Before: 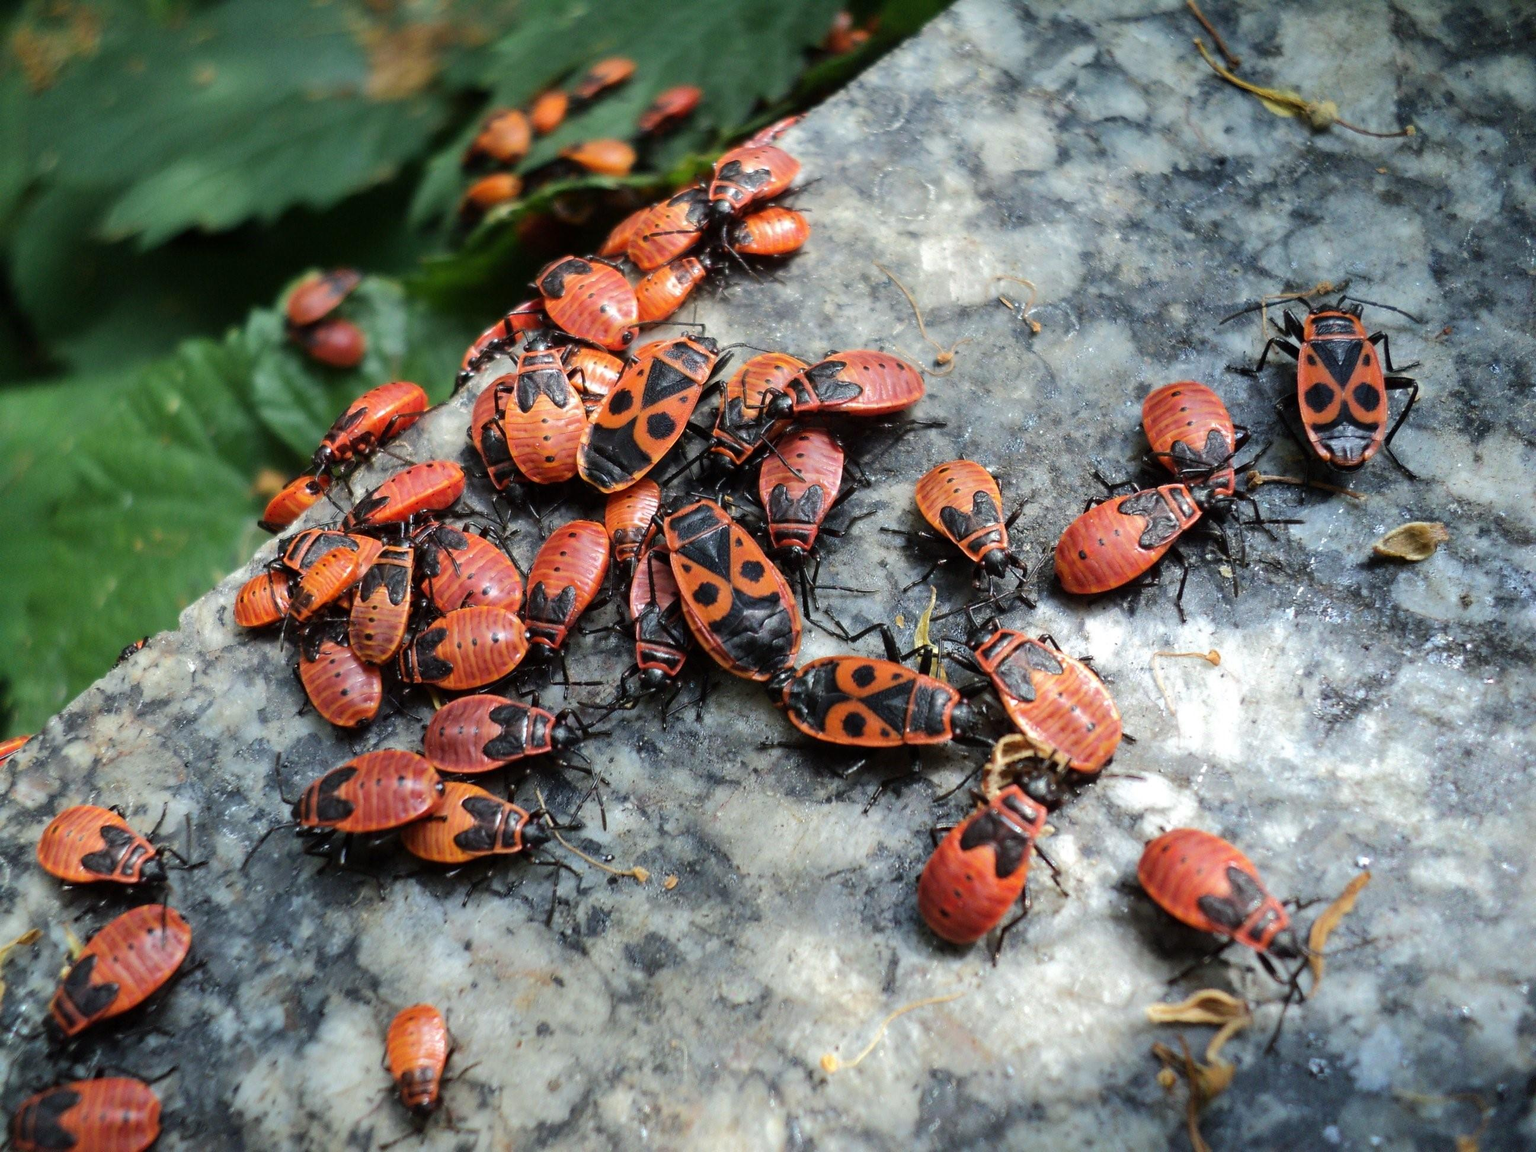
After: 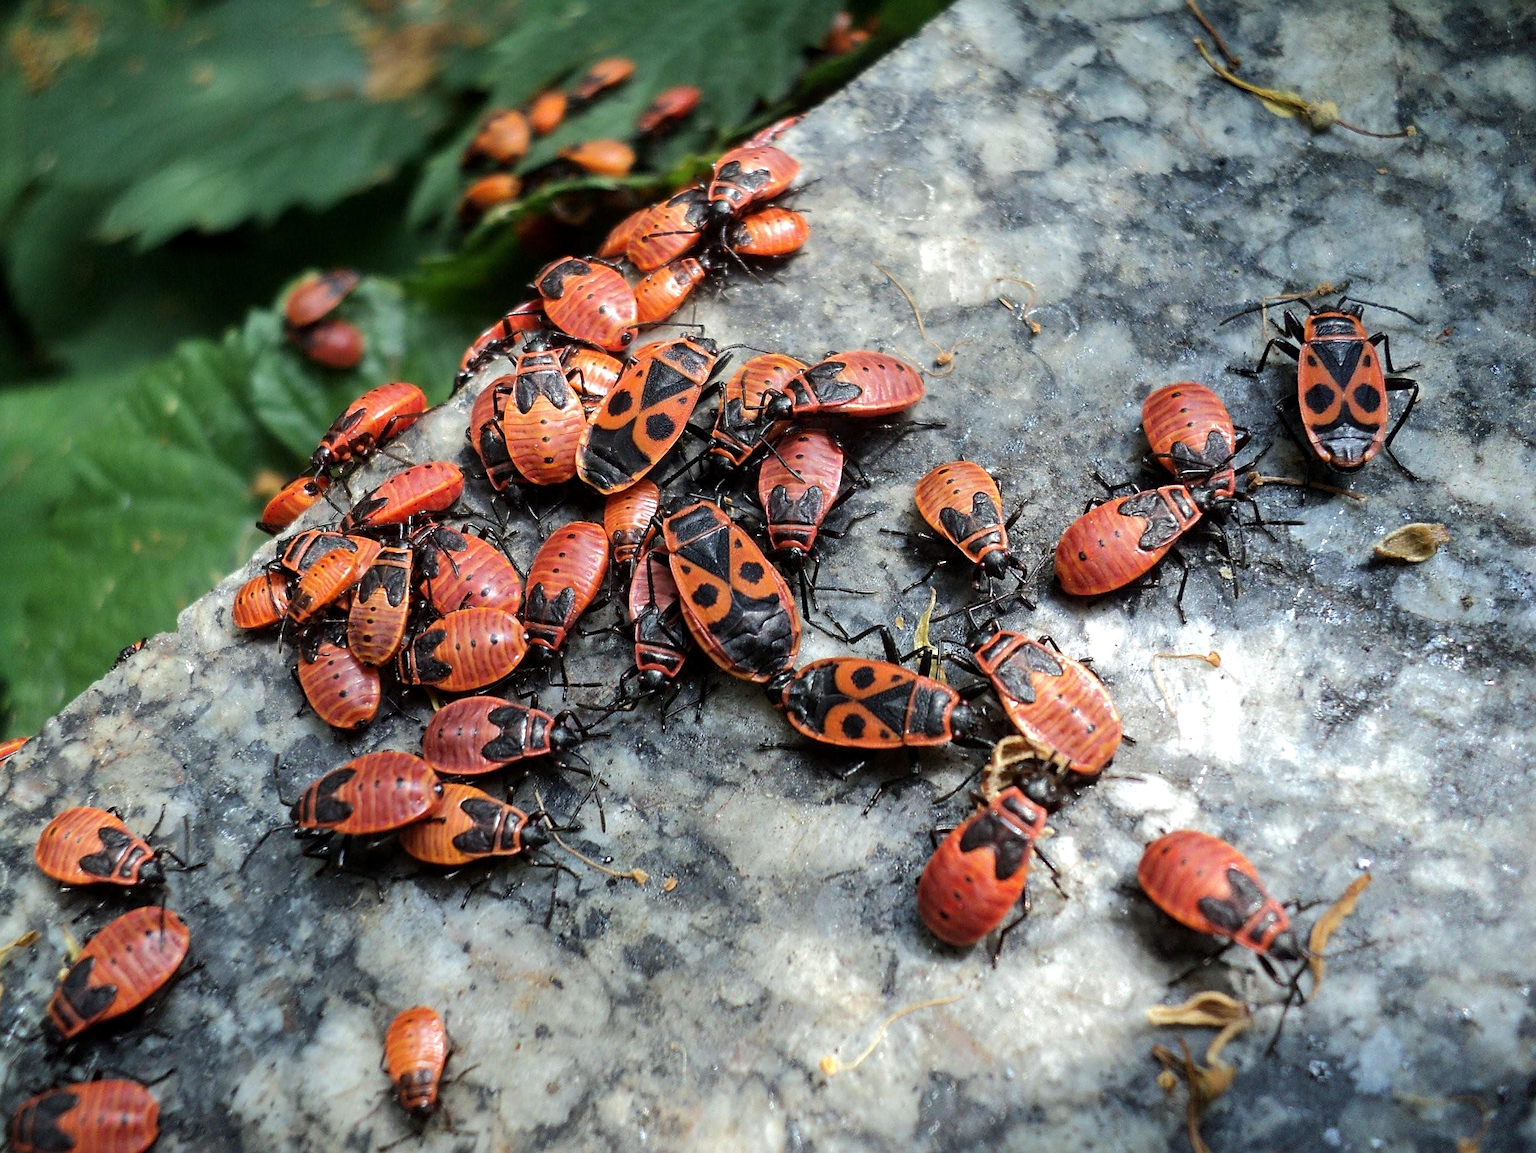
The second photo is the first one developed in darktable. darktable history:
sharpen: on, module defaults
crop: left 0.173%
local contrast: highlights 106%, shadows 97%, detail 119%, midtone range 0.2
